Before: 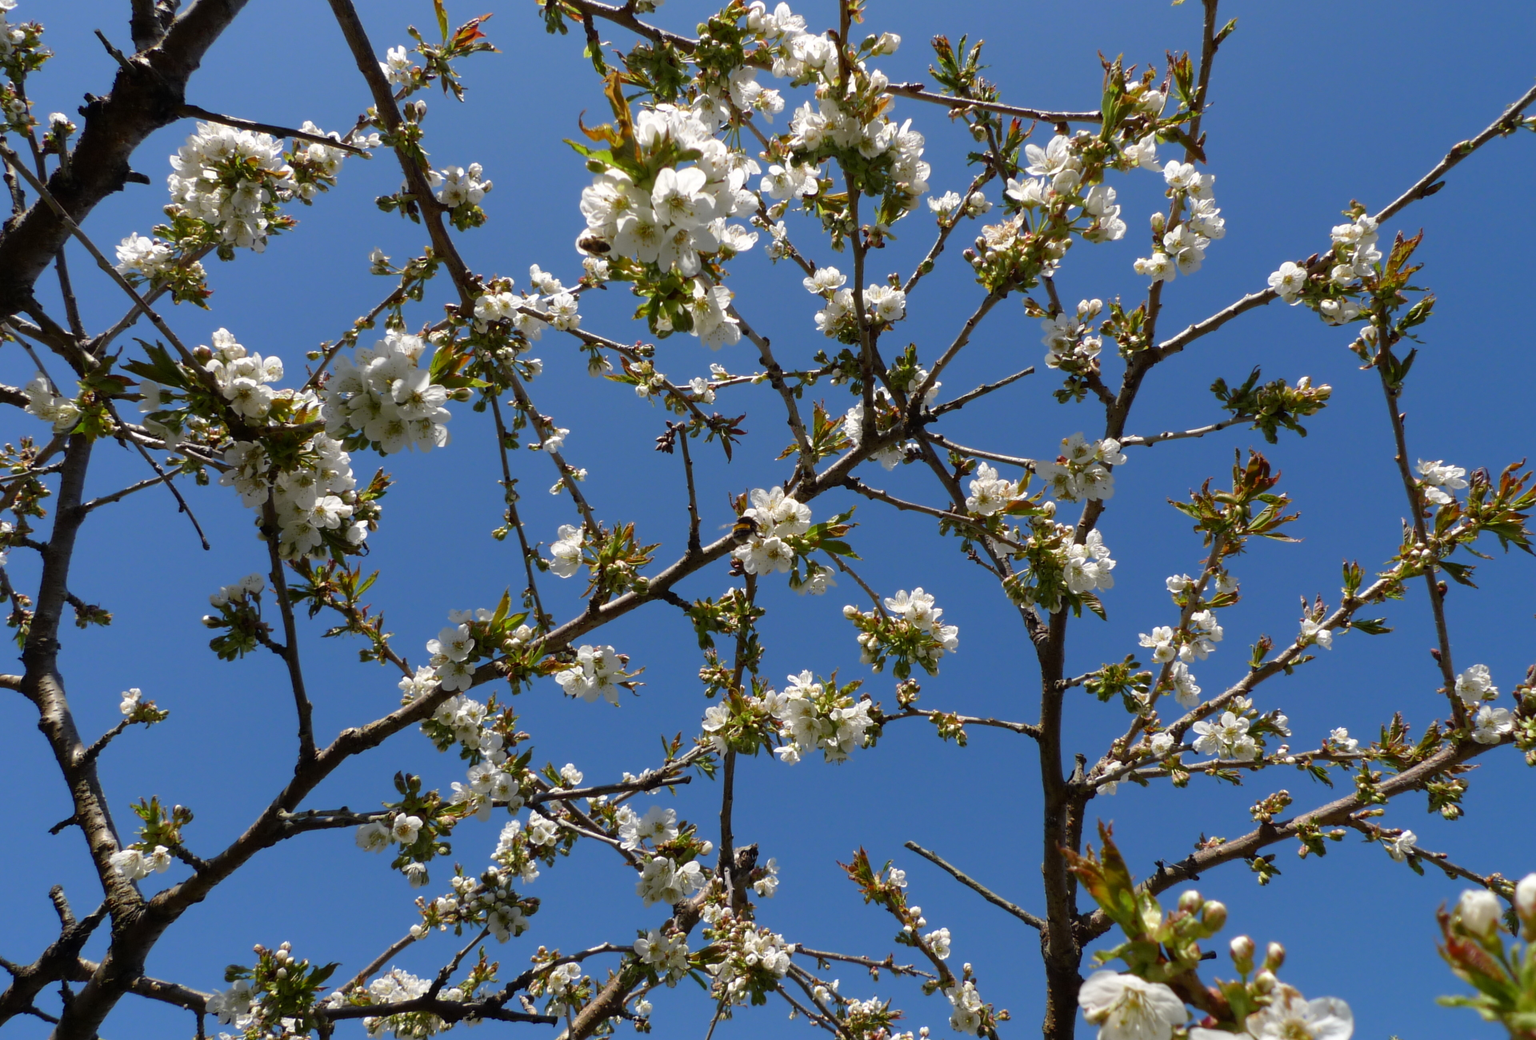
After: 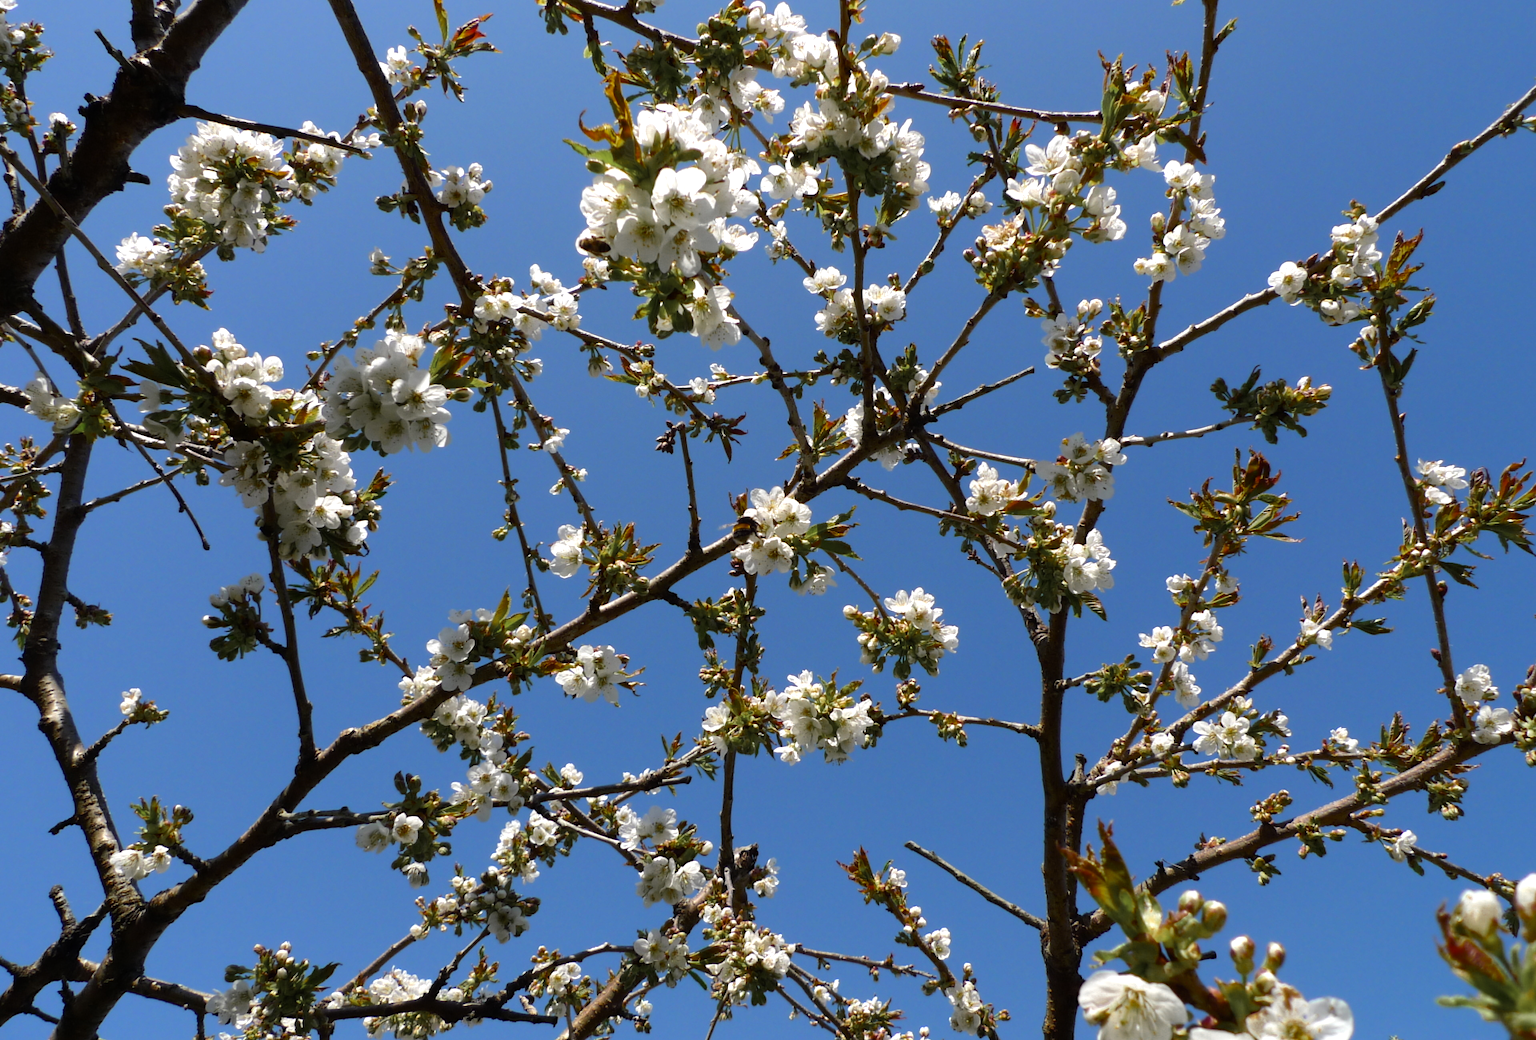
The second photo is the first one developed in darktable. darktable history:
color zones: curves: ch0 [(0.11, 0.396) (0.195, 0.36) (0.25, 0.5) (0.303, 0.412) (0.357, 0.544) (0.75, 0.5) (0.967, 0.328)]; ch1 [(0, 0.468) (0.112, 0.512) (0.202, 0.6) (0.25, 0.5) (0.307, 0.352) (0.357, 0.544) (0.75, 0.5) (0.963, 0.524)]
tone equalizer: -8 EV -0.455 EV, -7 EV -0.406 EV, -6 EV -0.349 EV, -5 EV -0.218 EV, -3 EV 0.257 EV, -2 EV 0.347 EV, -1 EV 0.389 EV, +0 EV 0.417 EV, edges refinement/feathering 500, mask exposure compensation -1.57 EV, preserve details no
